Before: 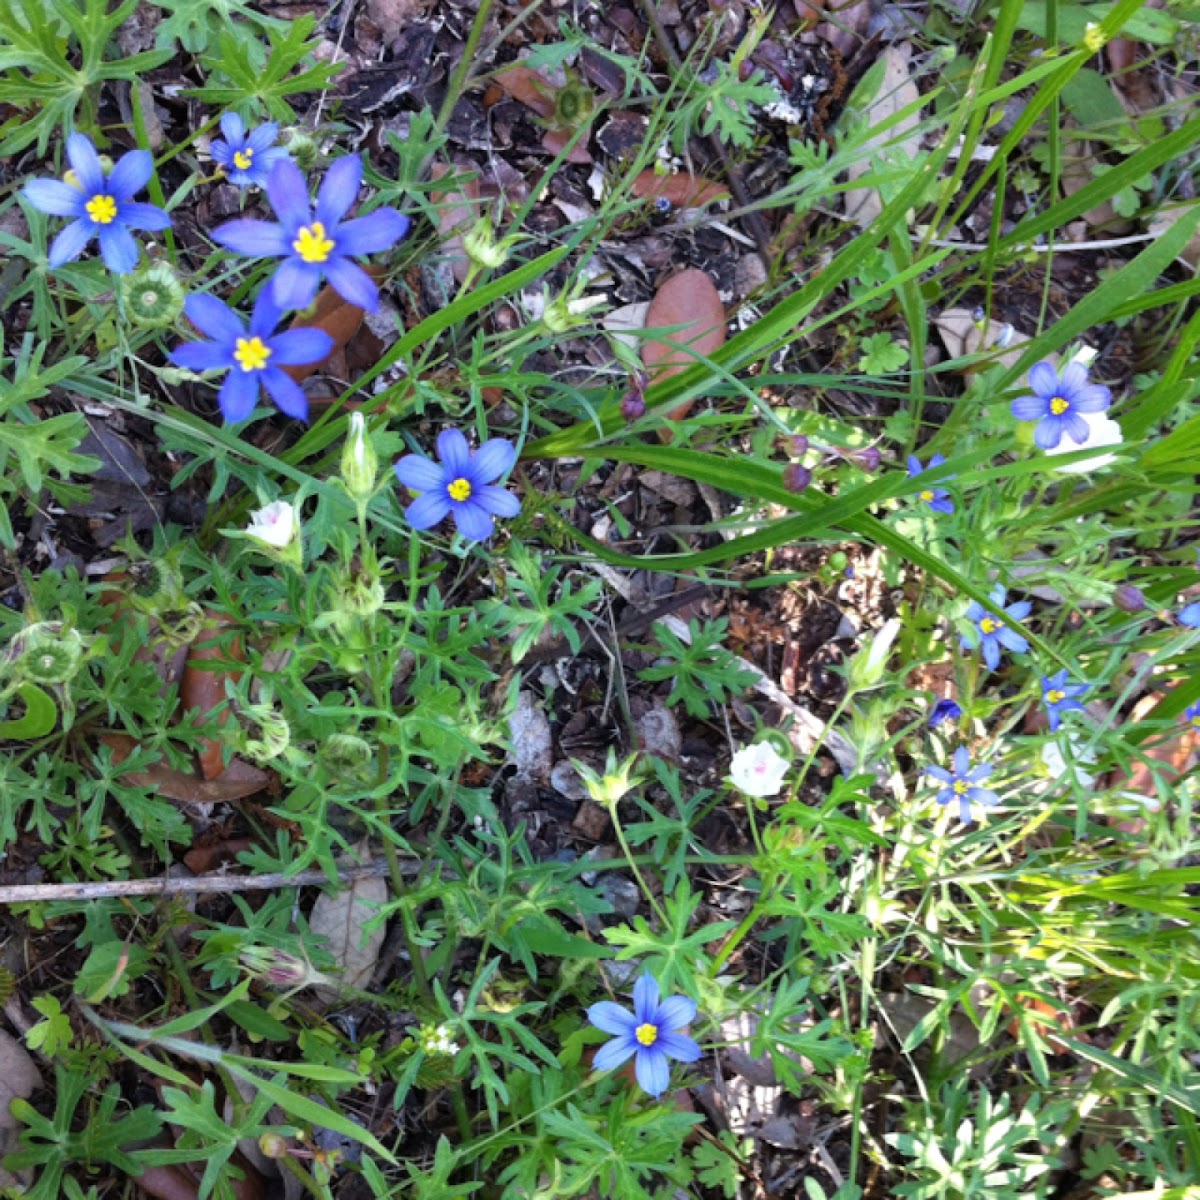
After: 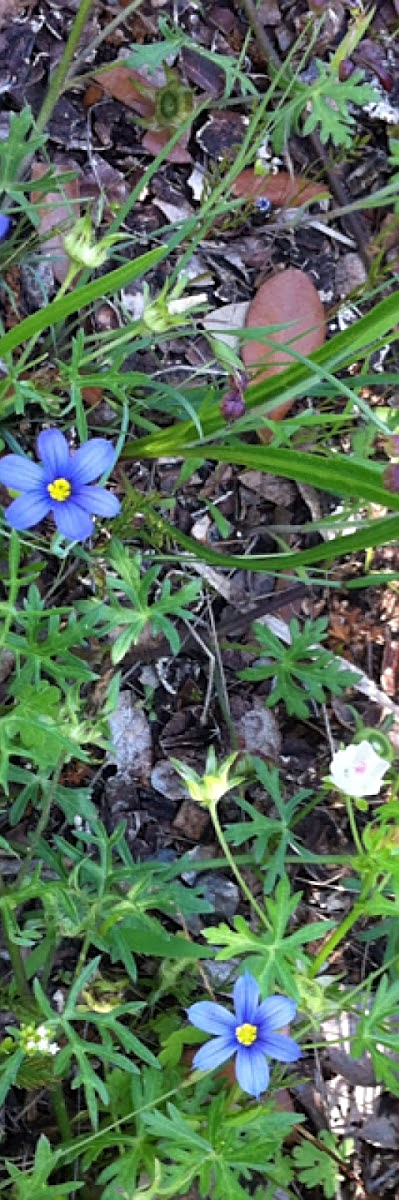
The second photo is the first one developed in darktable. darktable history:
crop: left 33.36%, right 33.36%
white balance: emerald 1
sharpen: on, module defaults
